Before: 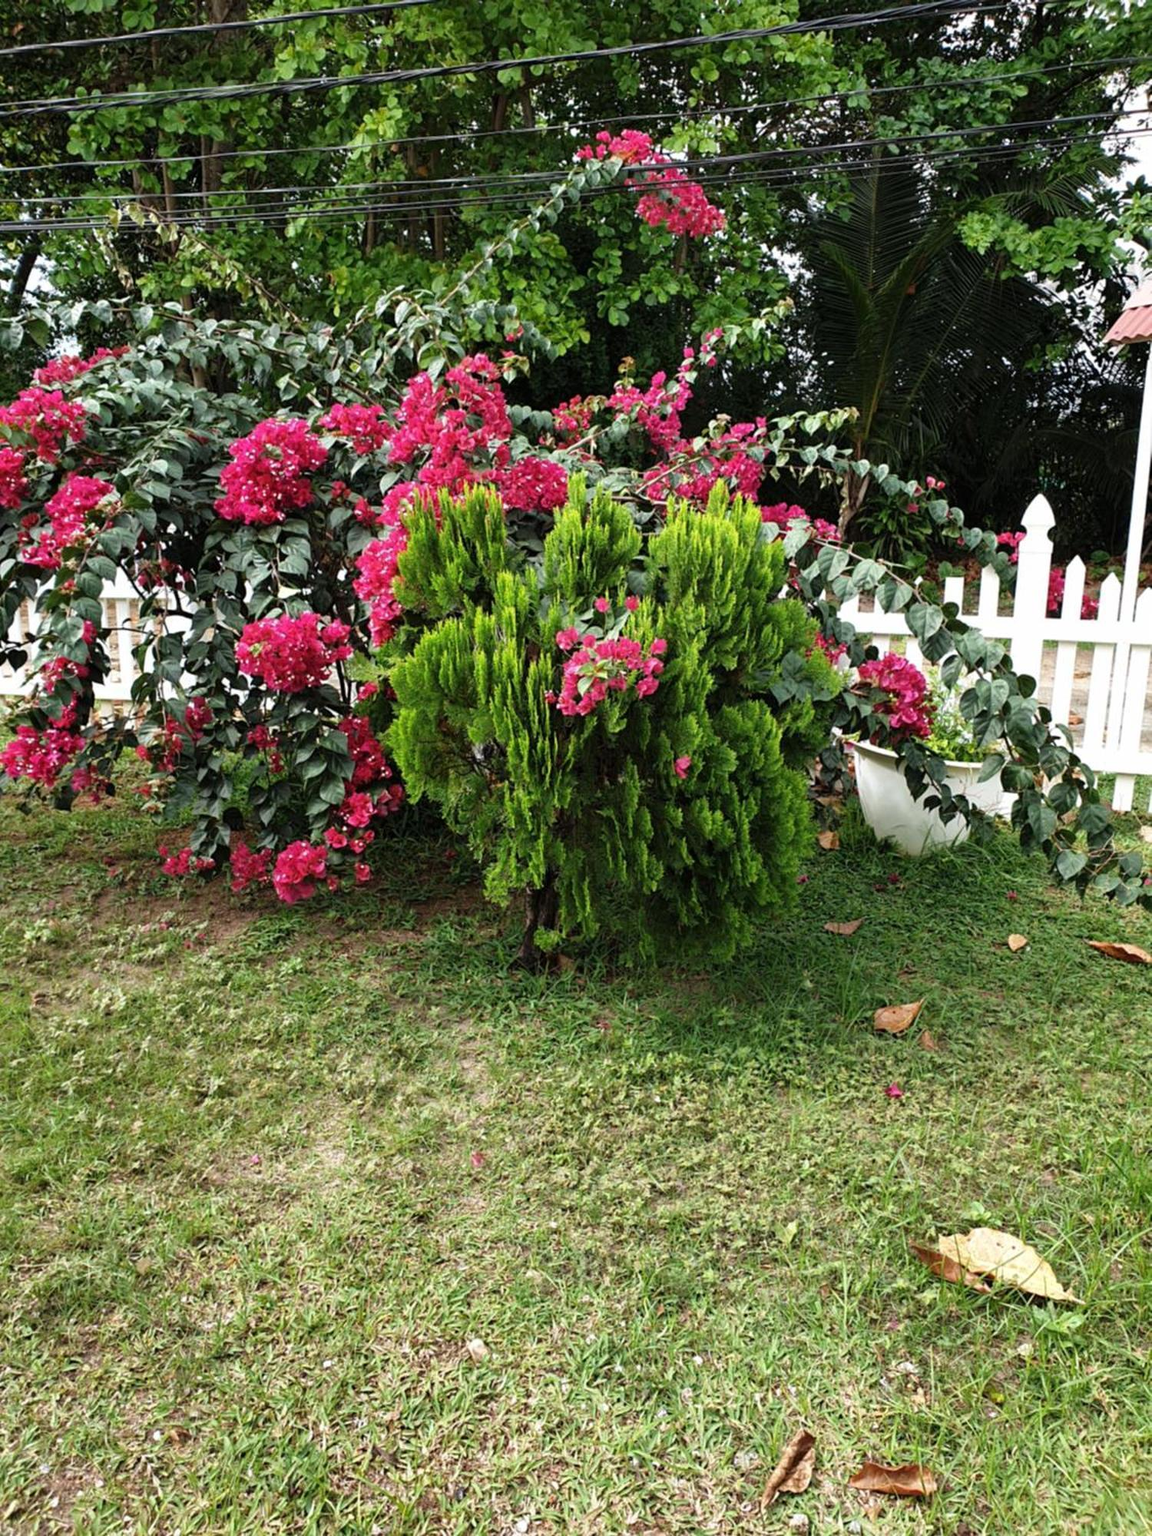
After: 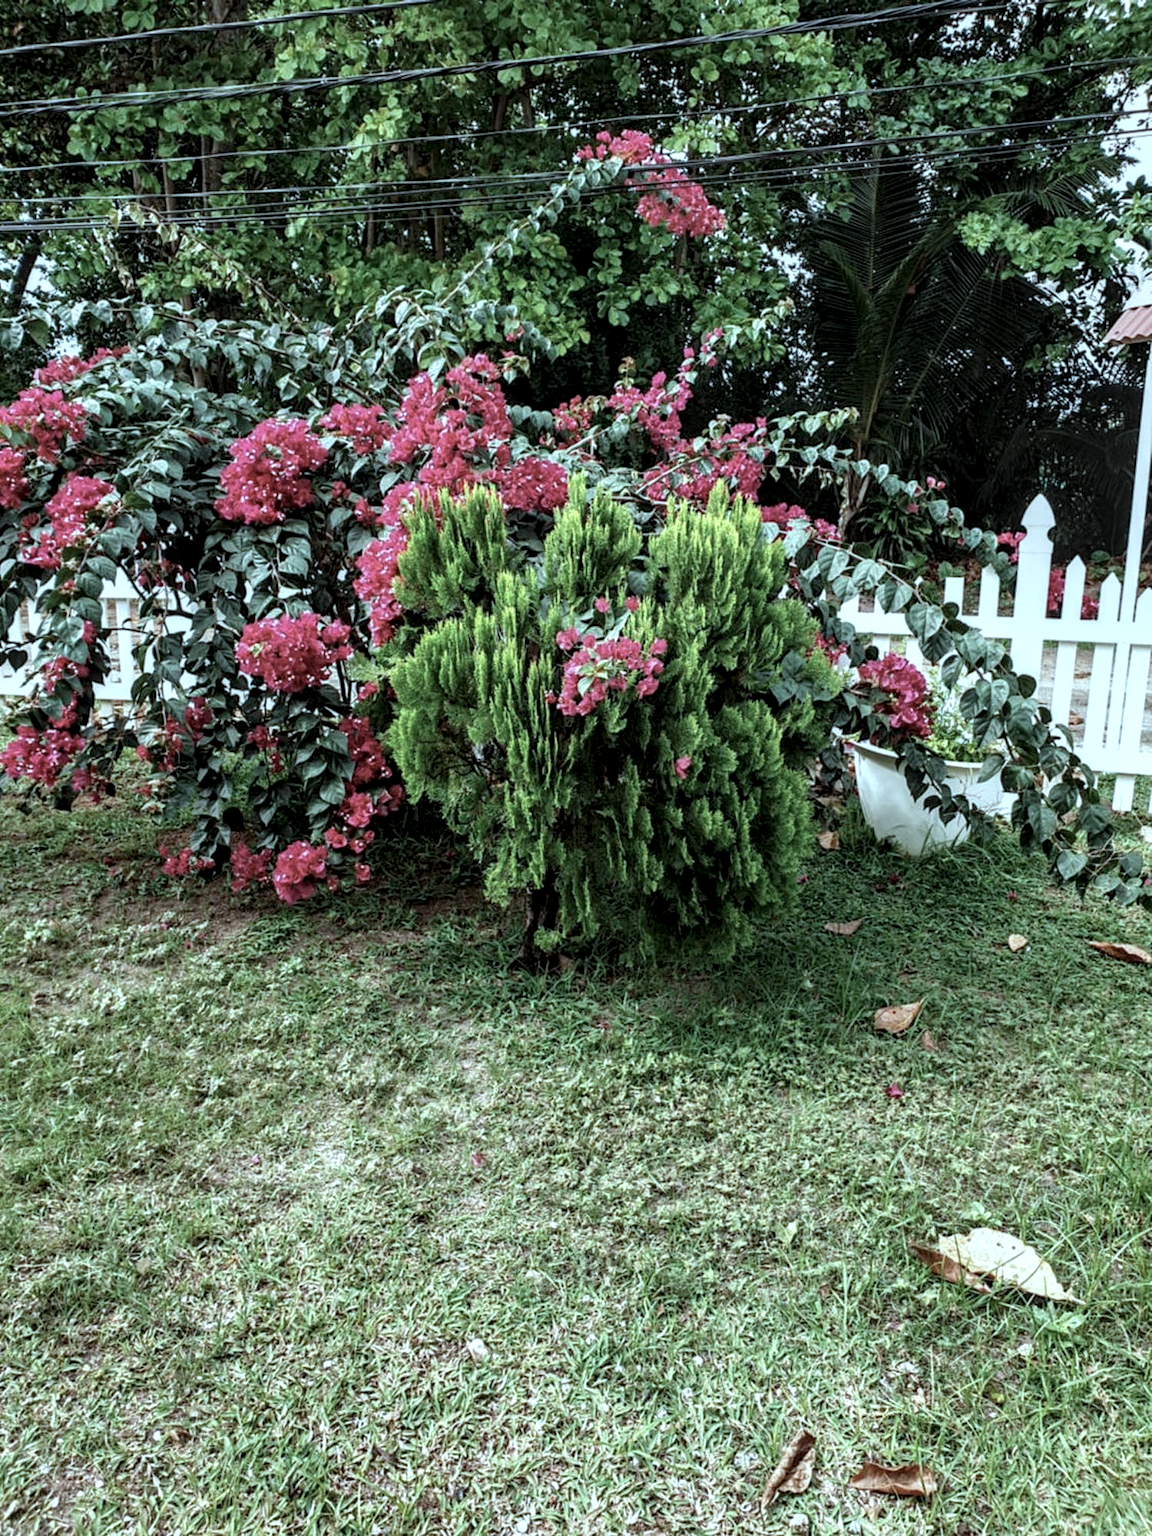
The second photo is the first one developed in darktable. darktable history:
color correction: highlights a* -12.64, highlights b* -18.1, saturation 0.7
local contrast: highlights 25%, detail 150%
